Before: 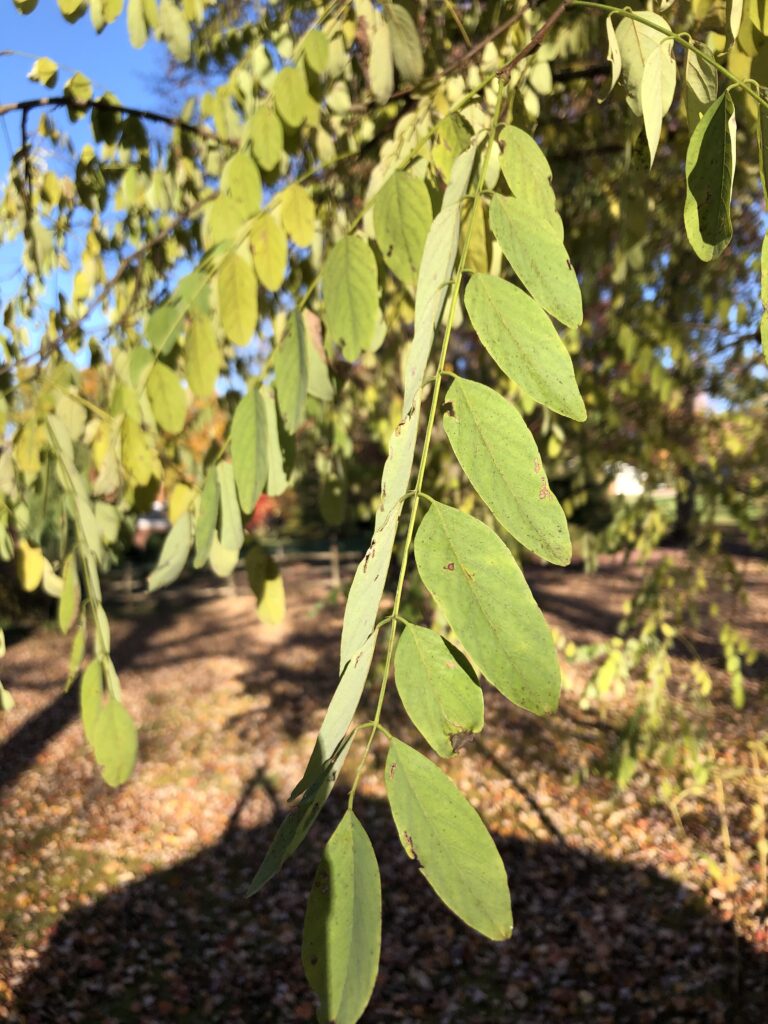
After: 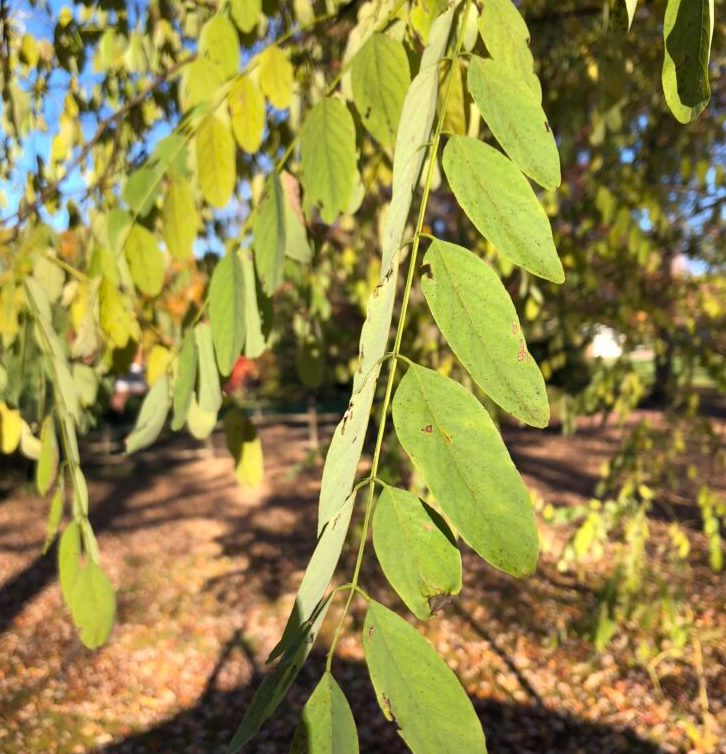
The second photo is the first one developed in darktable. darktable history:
crop and rotate: left 2.926%, top 13.521%, right 2.485%, bottom 12.798%
shadows and highlights: radius 125.16, shadows 21.26, highlights -22.24, low approximation 0.01
